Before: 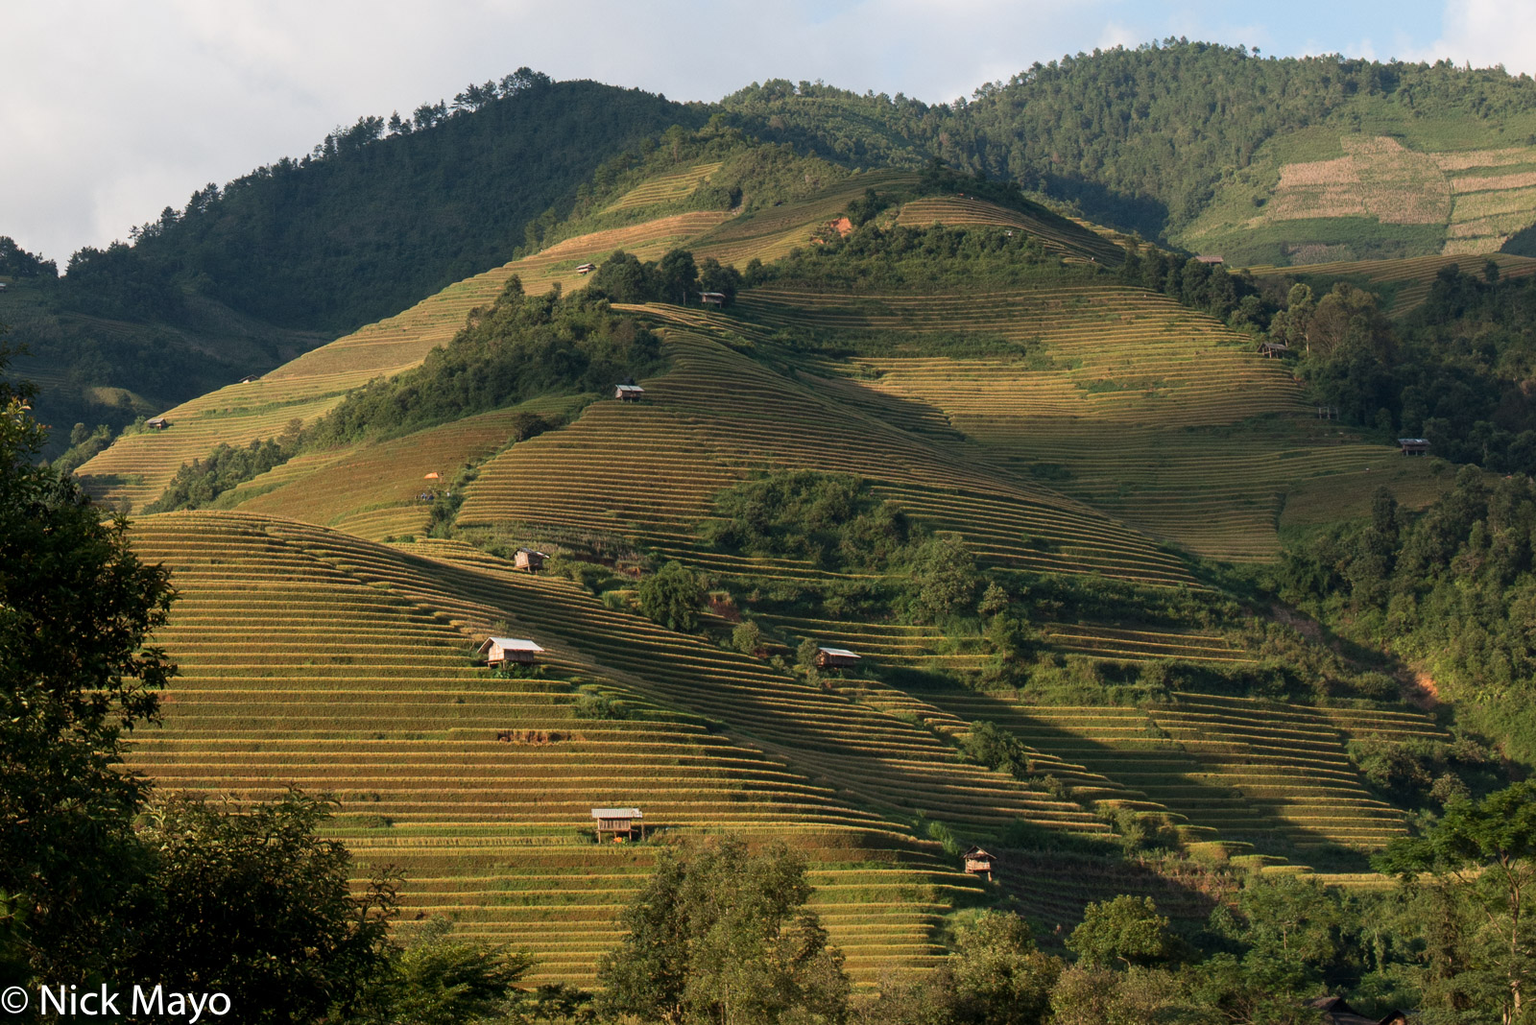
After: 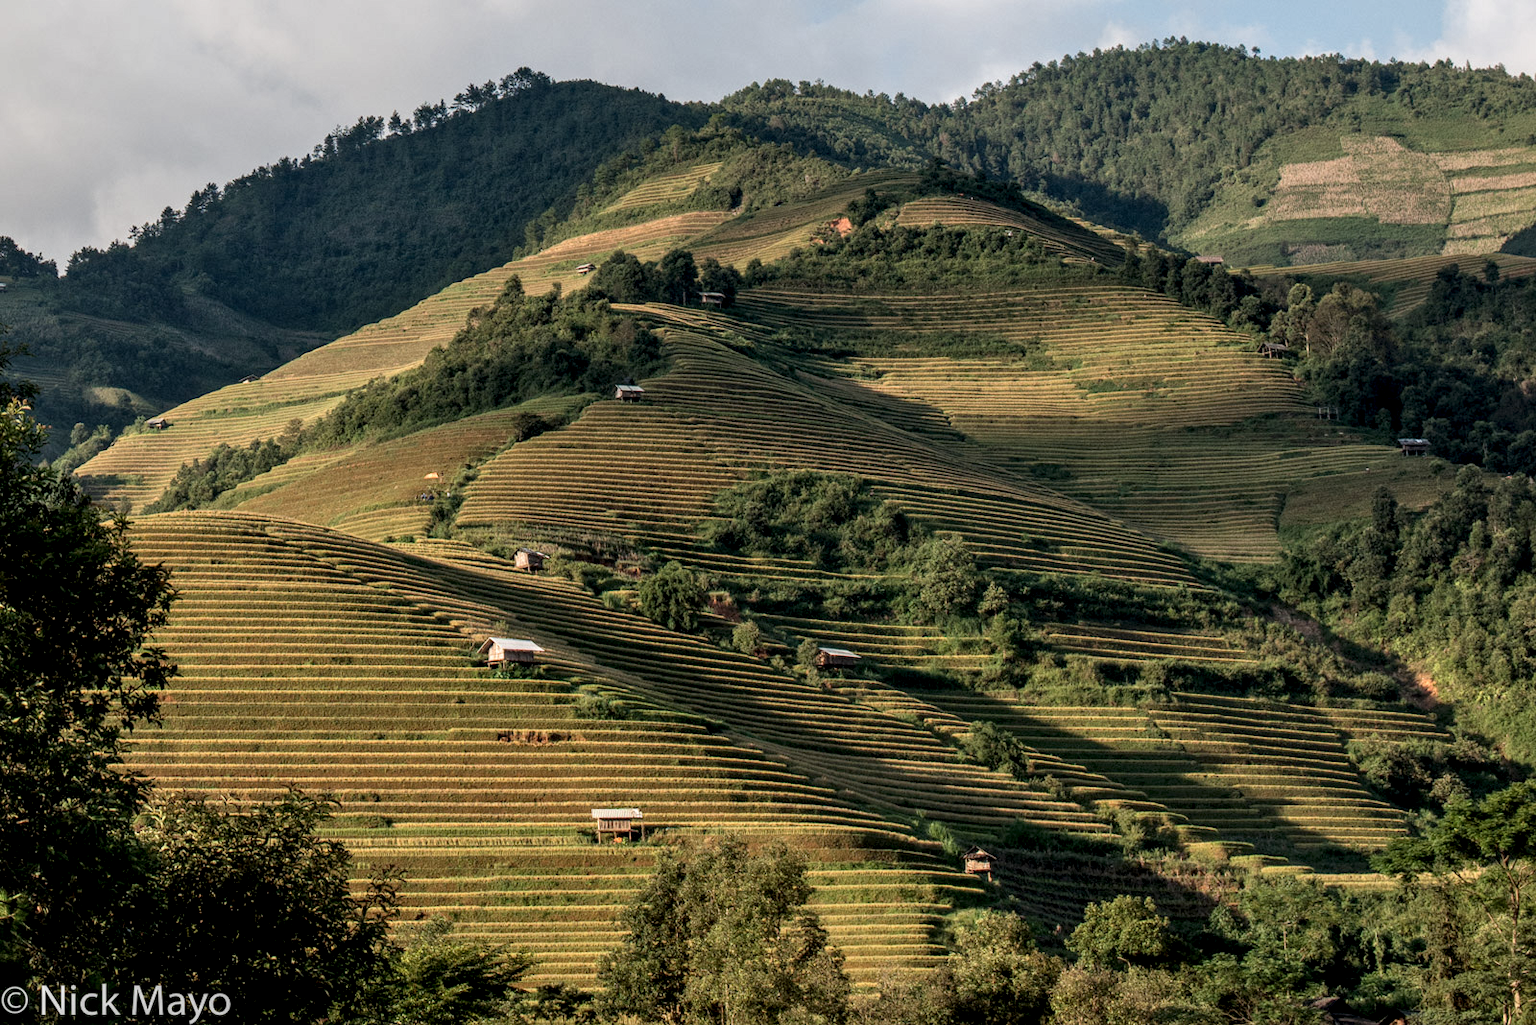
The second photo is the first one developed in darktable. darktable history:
local contrast: highlights 19%, detail 186%
tone equalizer: -8 EV 0.25 EV, -7 EV 0.417 EV, -6 EV 0.417 EV, -5 EV 0.25 EV, -3 EV -0.25 EV, -2 EV -0.417 EV, -1 EV -0.417 EV, +0 EV -0.25 EV, edges refinement/feathering 500, mask exposure compensation -1.57 EV, preserve details guided filter
